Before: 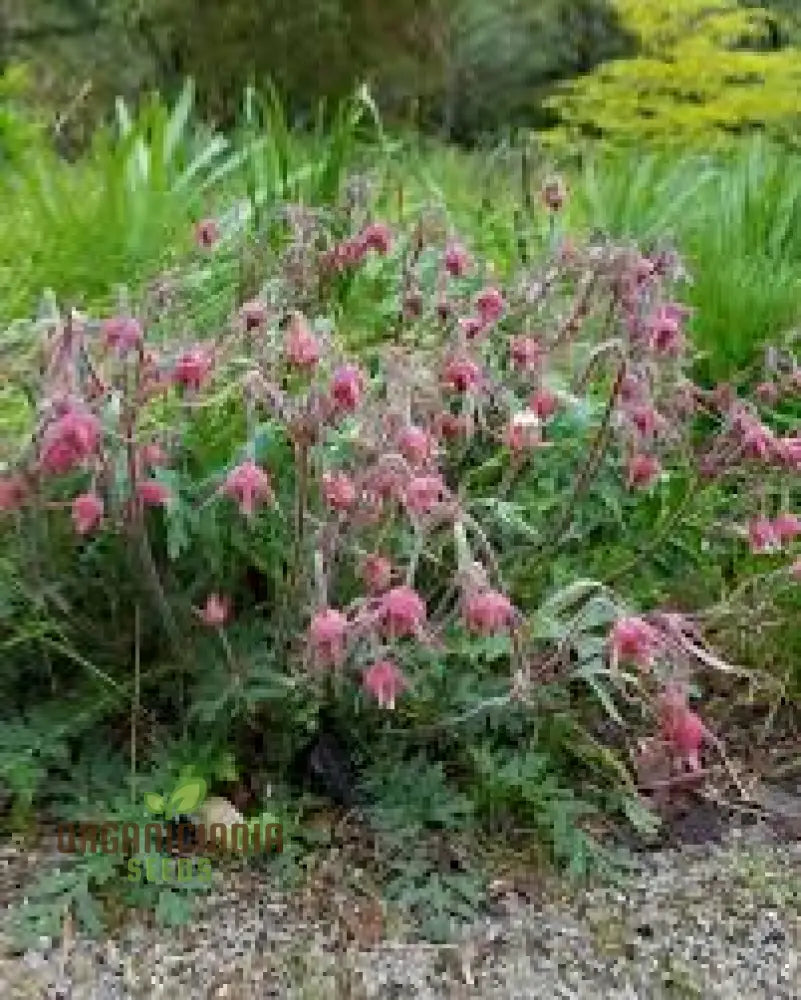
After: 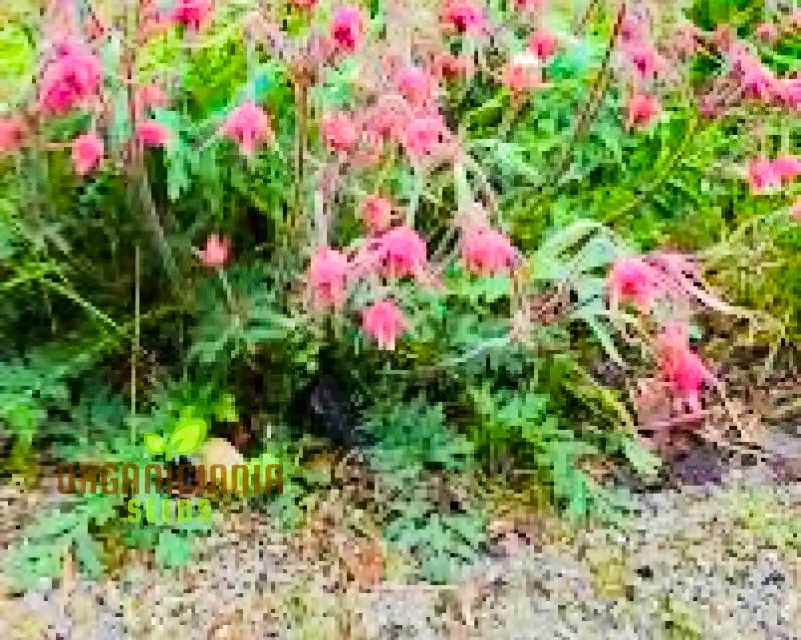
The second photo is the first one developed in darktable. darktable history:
velvia: strength 50.75%, mid-tones bias 0.503
tone equalizer: -7 EV 0.15 EV, -6 EV 0.616 EV, -5 EV 1.14 EV, -4 EV 1.31 EV, -3 EV 1.18 EV, -2 EV 0.6 EV, -1 EV 0.157 EV, edges refinement/feathering 500, mask exposure compensation -1.57 EV, preserve details no
crop and rotate: top 35.977%
shadows and highlights: shadows 11.92, white point adjustment 1.3, soften with gaussian
